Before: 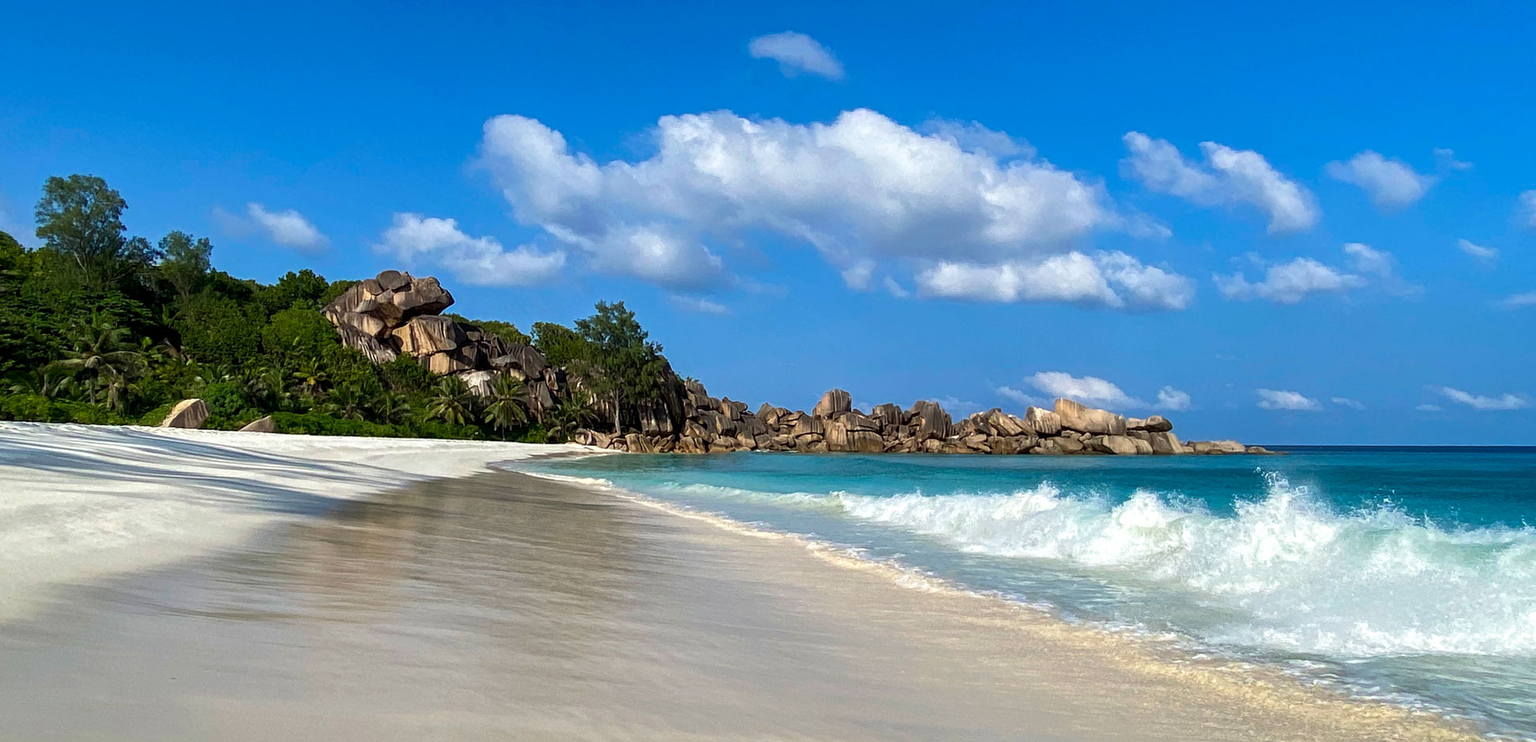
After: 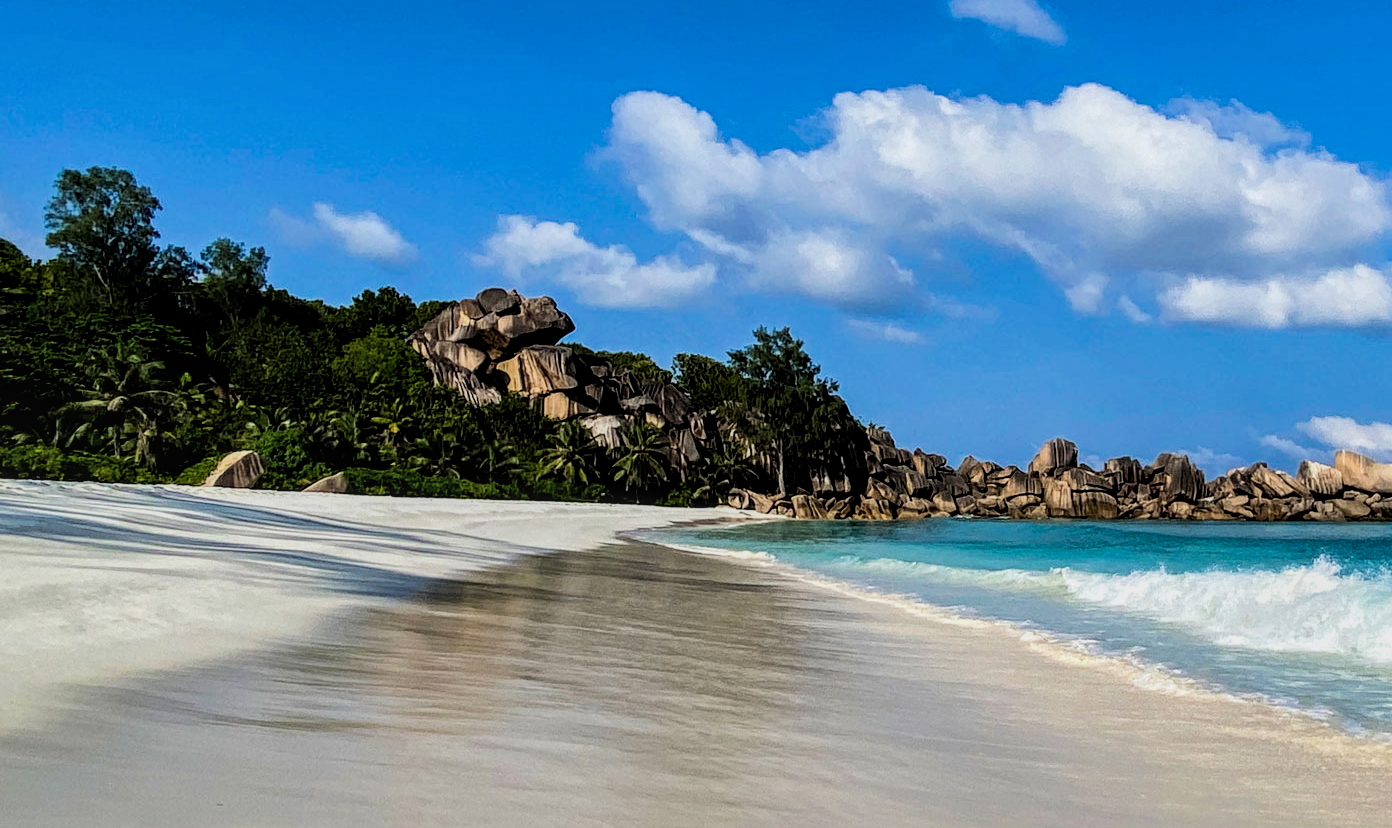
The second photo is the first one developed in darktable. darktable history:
shadows and highlights: shadows 10, white point adjustment 1, highlights -40
crop: top 5.803%, right 27.864%, bottom 5.804%
filmic rgb: black relative exposure -5 EV, hardness 2.88, contrast 1.4, highlights saturation mix -20%
color balance rgb: perceptual saturation grading › global saturation 10%
local contrast: on, module defaults
